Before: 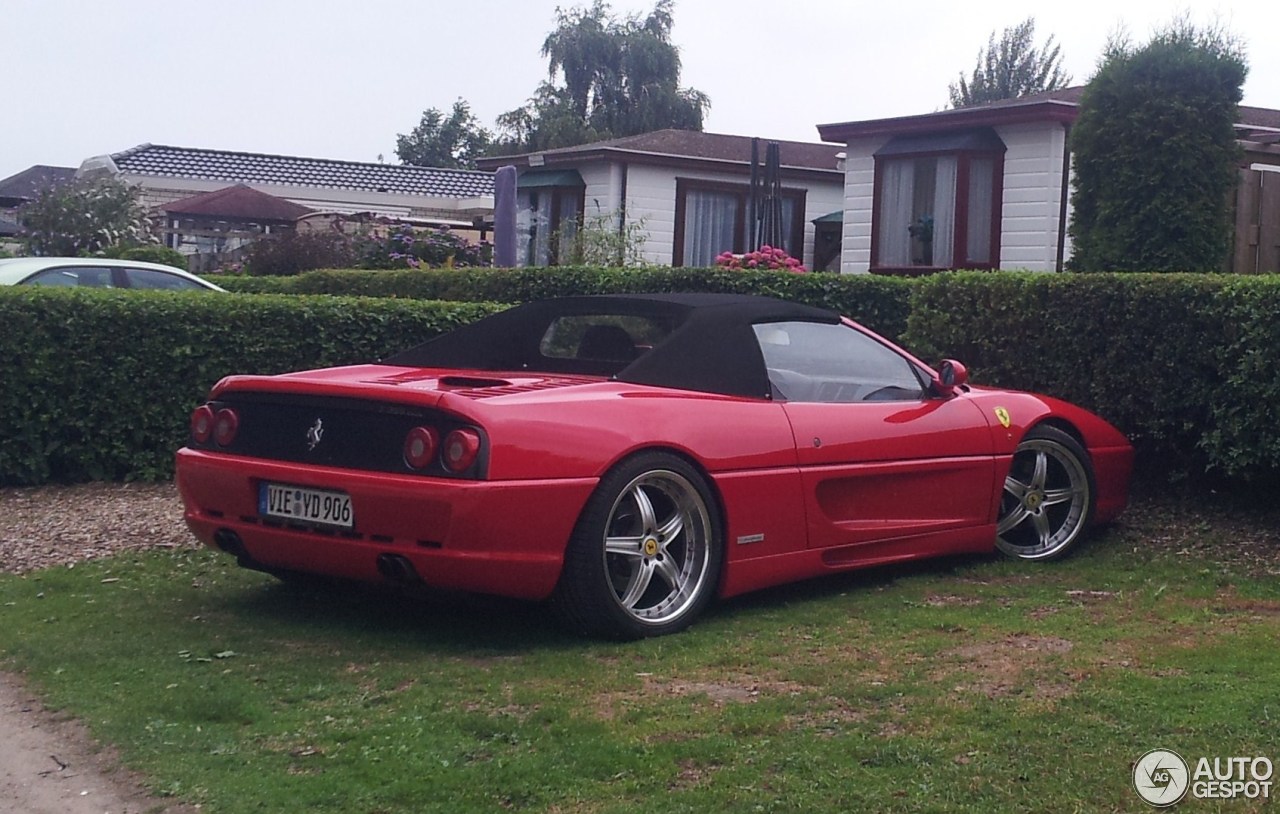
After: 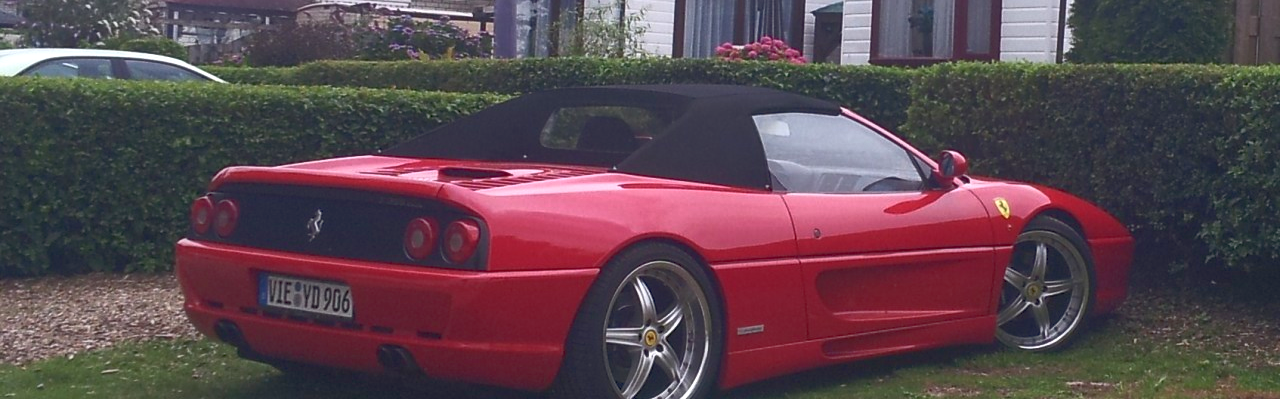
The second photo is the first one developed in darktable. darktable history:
tone curve: curves: ch0 [(0, 0) (0.003, 0.013) (0.011, 0.02) (0.025, 0.037) (0.044, 0.068) (0.069, 0.108) (0.1, 0.138) (0.136, 0.168) (0.177, 0.203) (0.224, 0.241) (0.277, 0.281) (0.335, 0.328) (0.399, 0.382) (0.468, 0.448) (0.543, 0.519) (0.623, 0.603) (0.709, 0.705) (0.801, 0.808) (0.898, 0.903) (1, 1)], color space Lab, linked channels, preserve colors none
crop and rotate: top 25.774%, bottom 25.144%
tone equalizer: -8 EV 0.273 EV, -7 EV 0.391 EV, -6 EV 0.381 EV, -5 EV 0.256 EV, -3 EV -0.279 EV, -2 EV -0.433 EV, -1 EV -0.433 EV, +0 EV -0.26 EV
exposure: exposure 0.748 EV, compensate exposure bias true, compensate highlight preservation false
